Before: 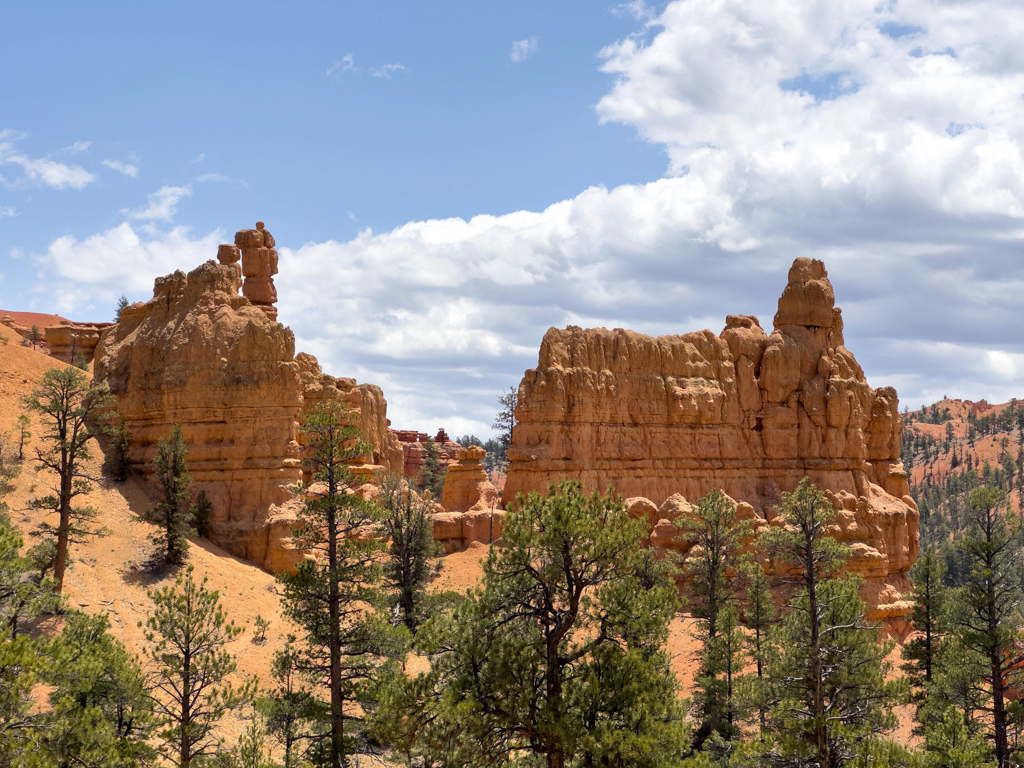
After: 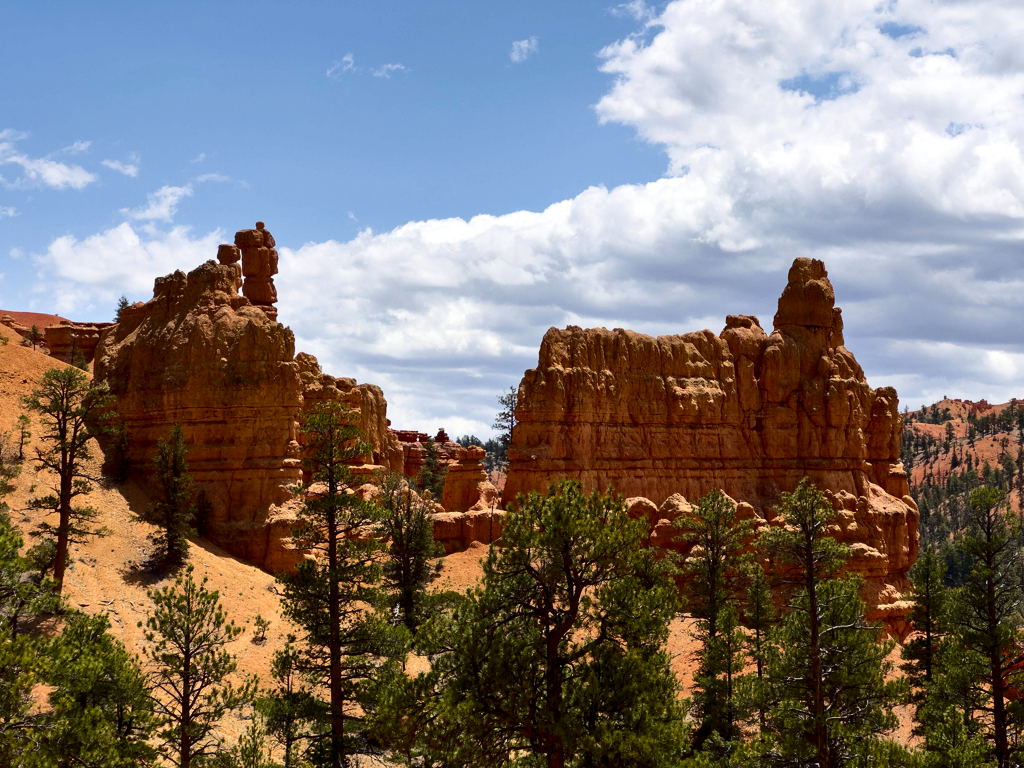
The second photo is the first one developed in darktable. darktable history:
contrast brightness saturation: contrast 0.189, brightness -0.24, saturation 0.107
